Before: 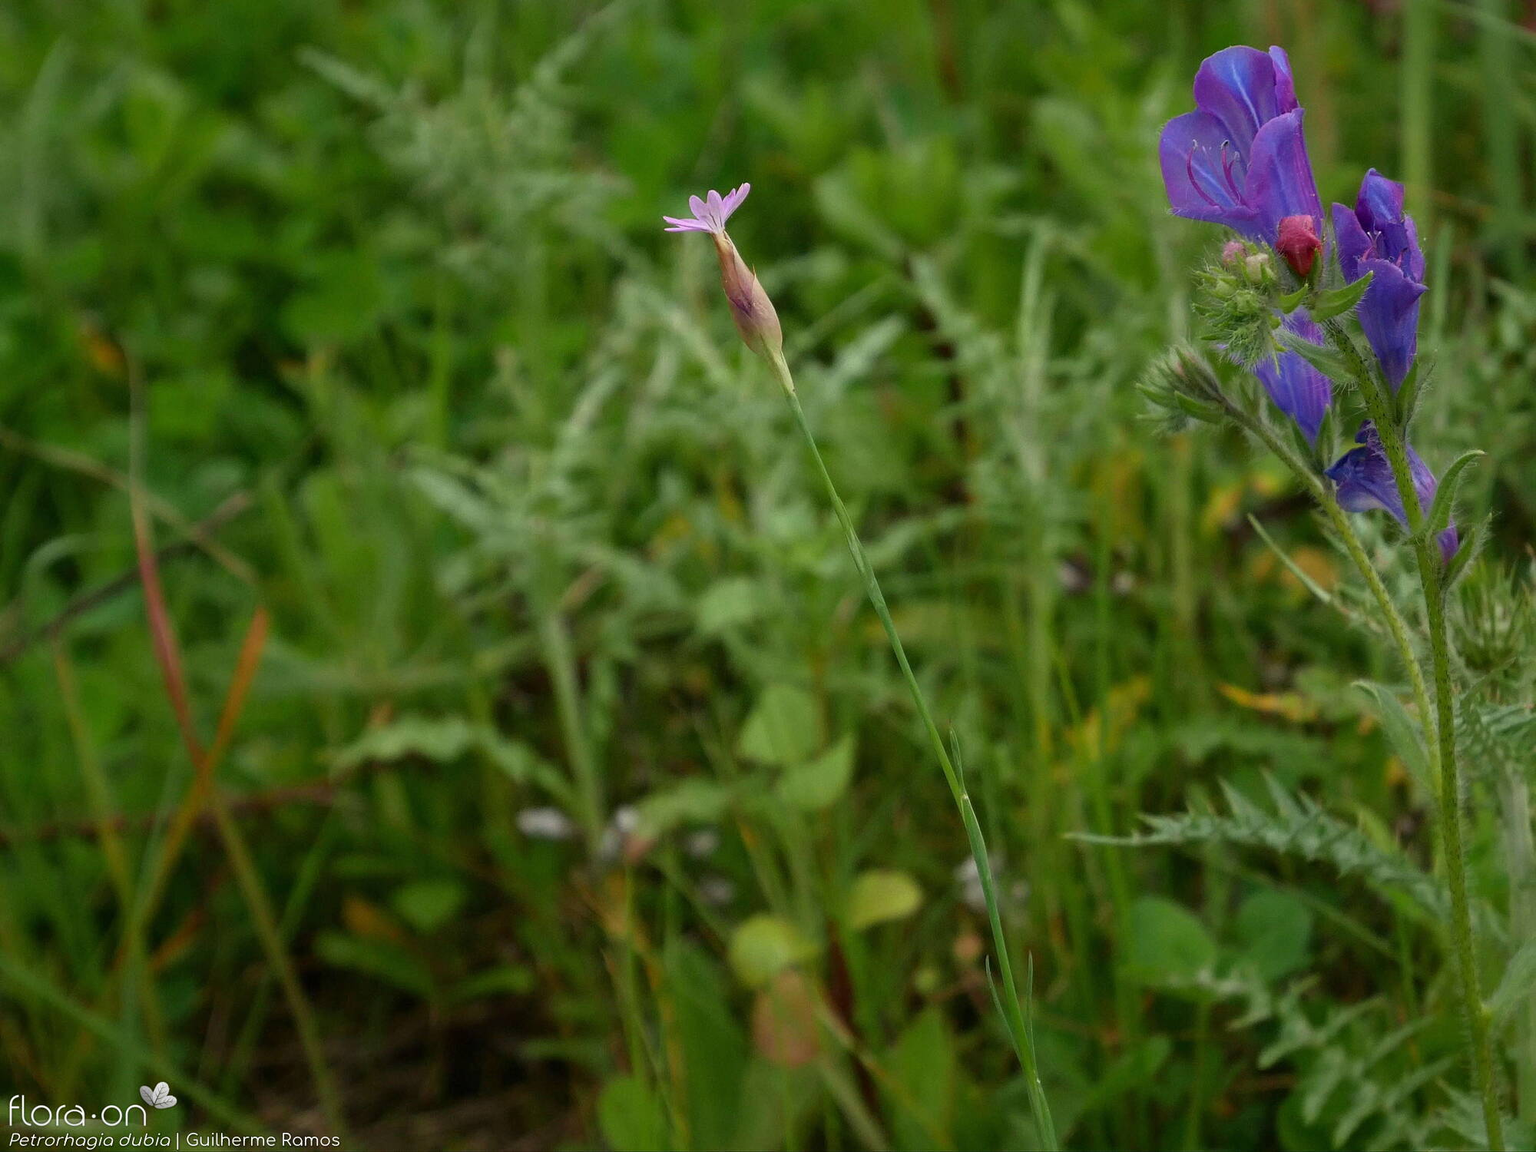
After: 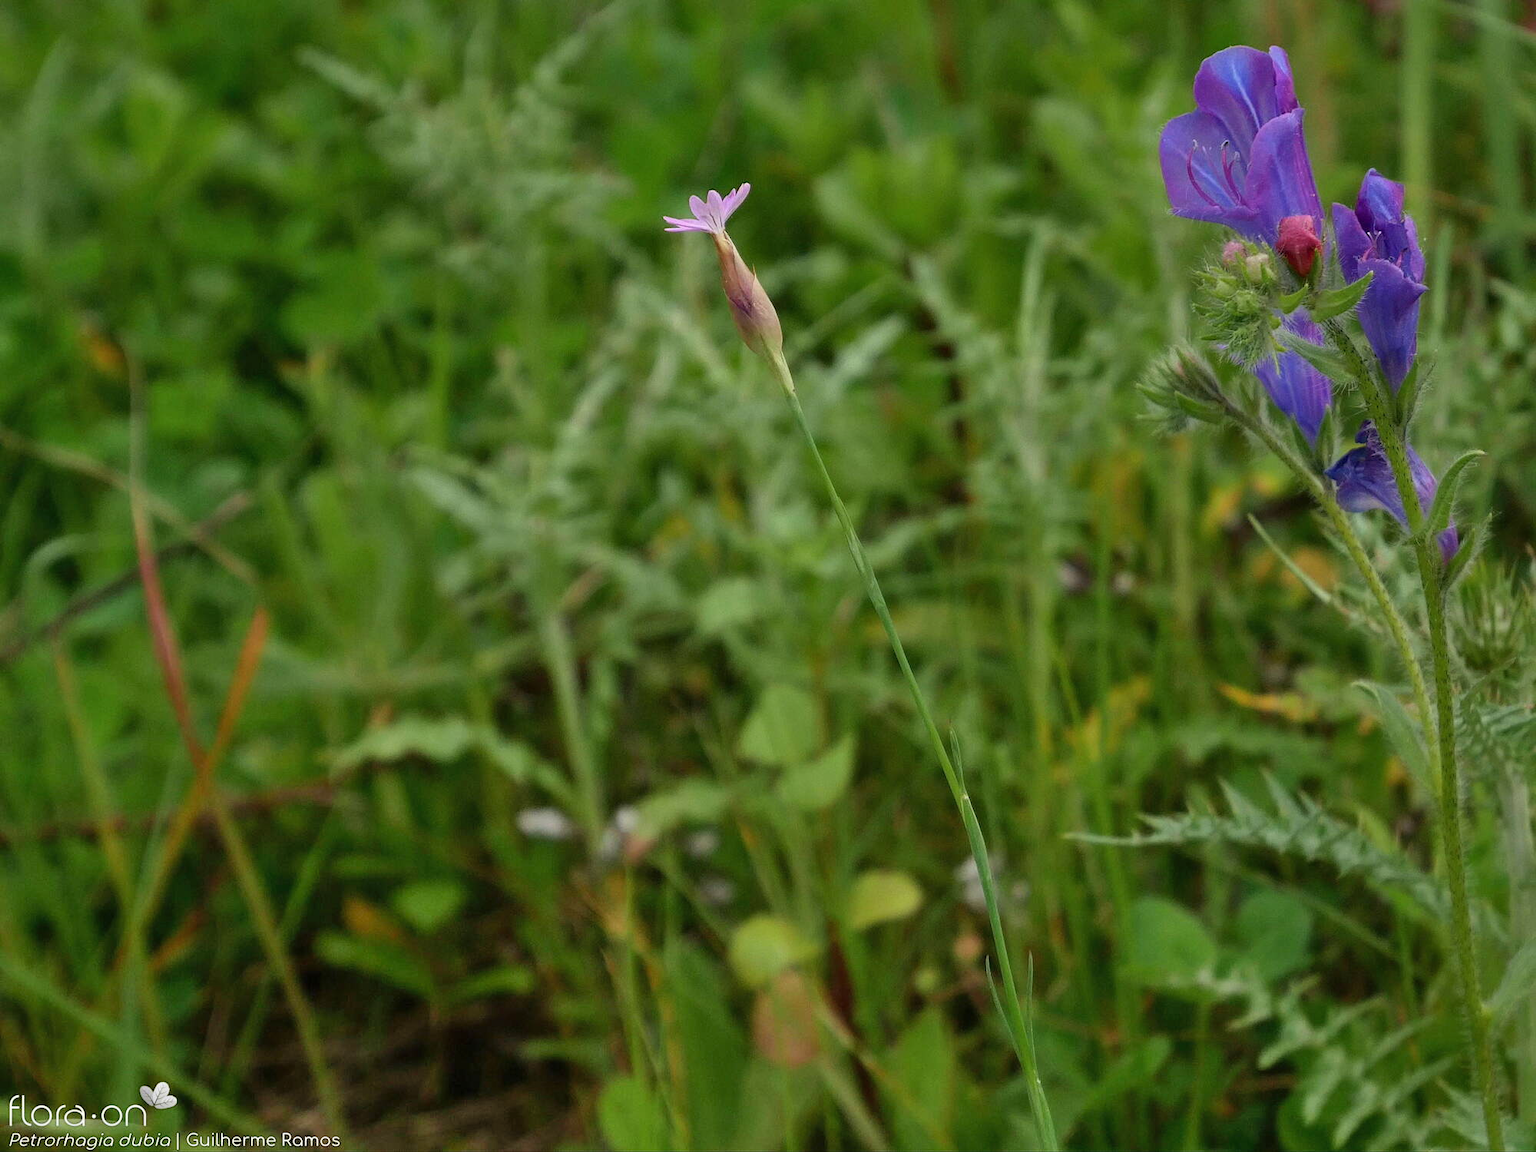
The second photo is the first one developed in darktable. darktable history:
shadows and highlights: radius 134.29, soften with gaussian
